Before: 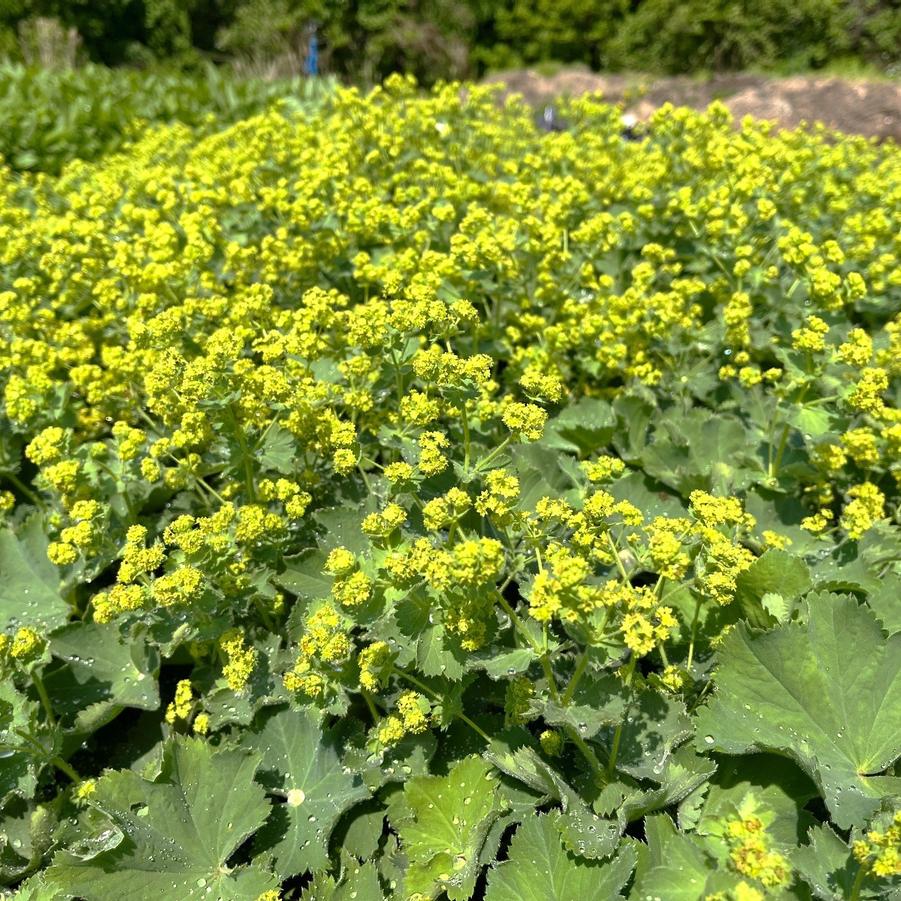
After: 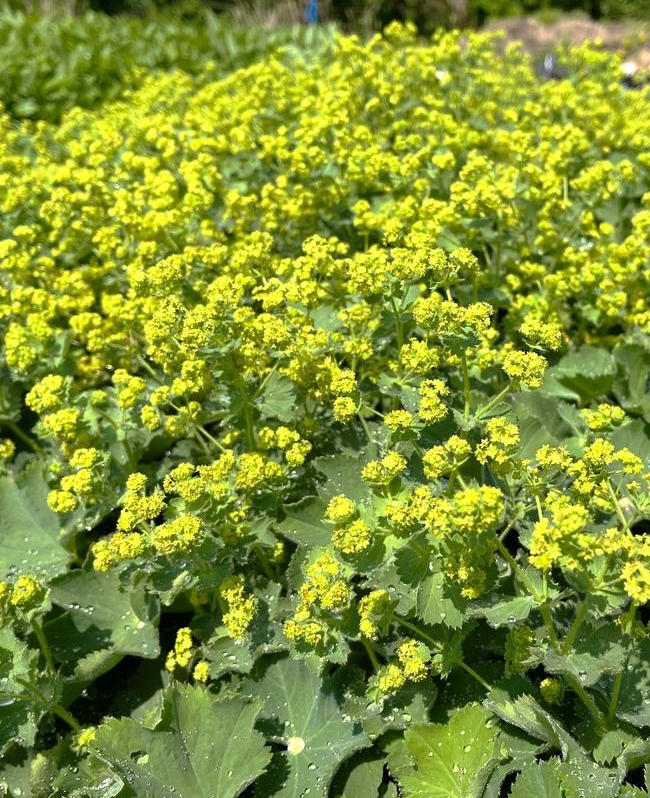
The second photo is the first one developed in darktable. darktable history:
crop: top 5.814%, right 27.842%, bottom 5.576%
